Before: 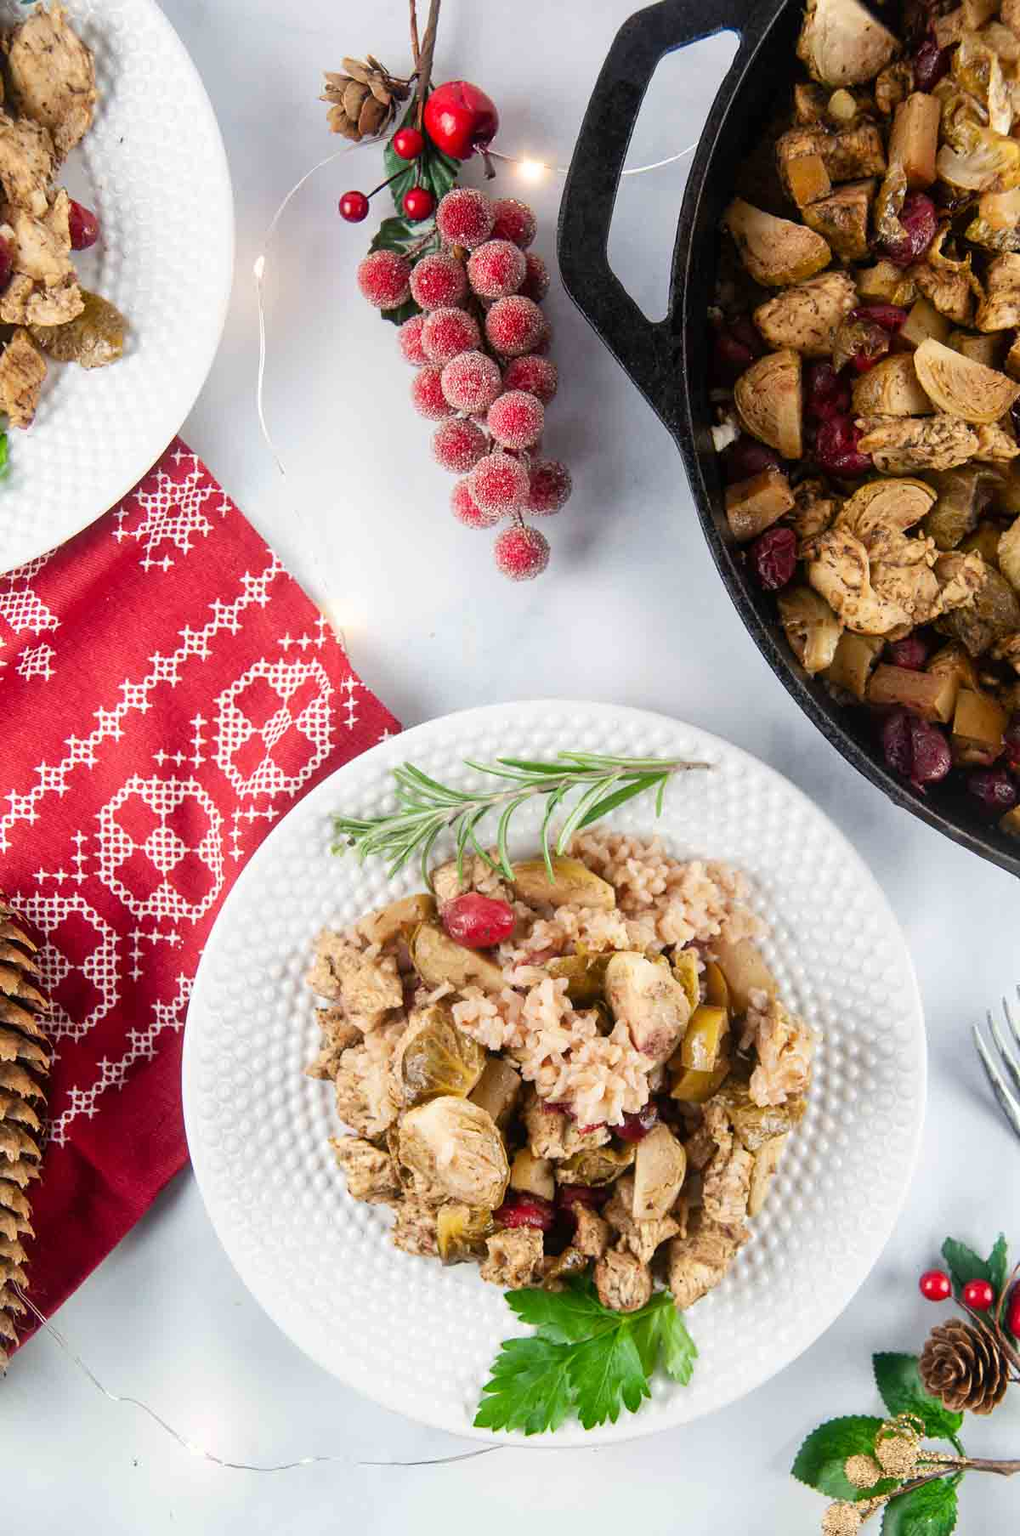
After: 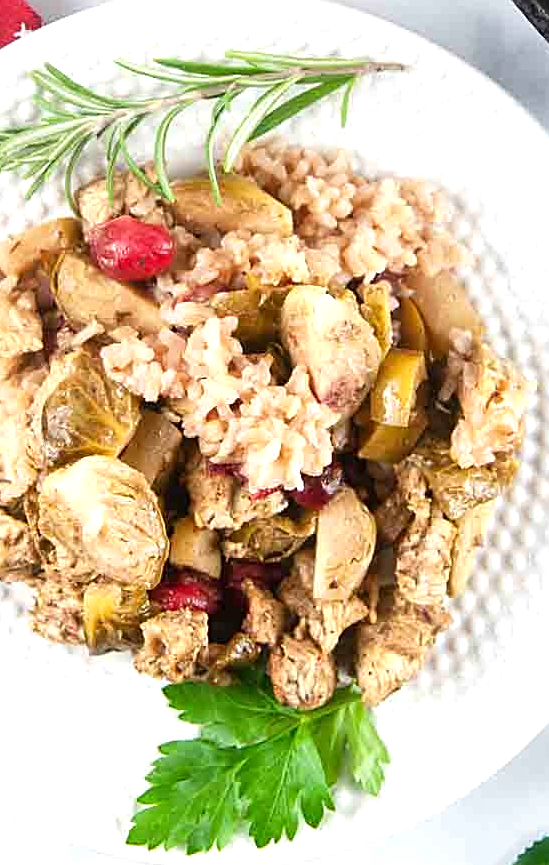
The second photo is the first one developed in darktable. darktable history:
crop: left 35.969%, top 46.176%, right 18.2%, bottom 5.945%
local contrast: mode bilateral grid, contrast 9, coarseness 24, detail 115%, midtone range 0.2
sharpen: on, module defaults
exposure: black level correction 0, exposure 0.499 EV, compensate highlight preservation false
